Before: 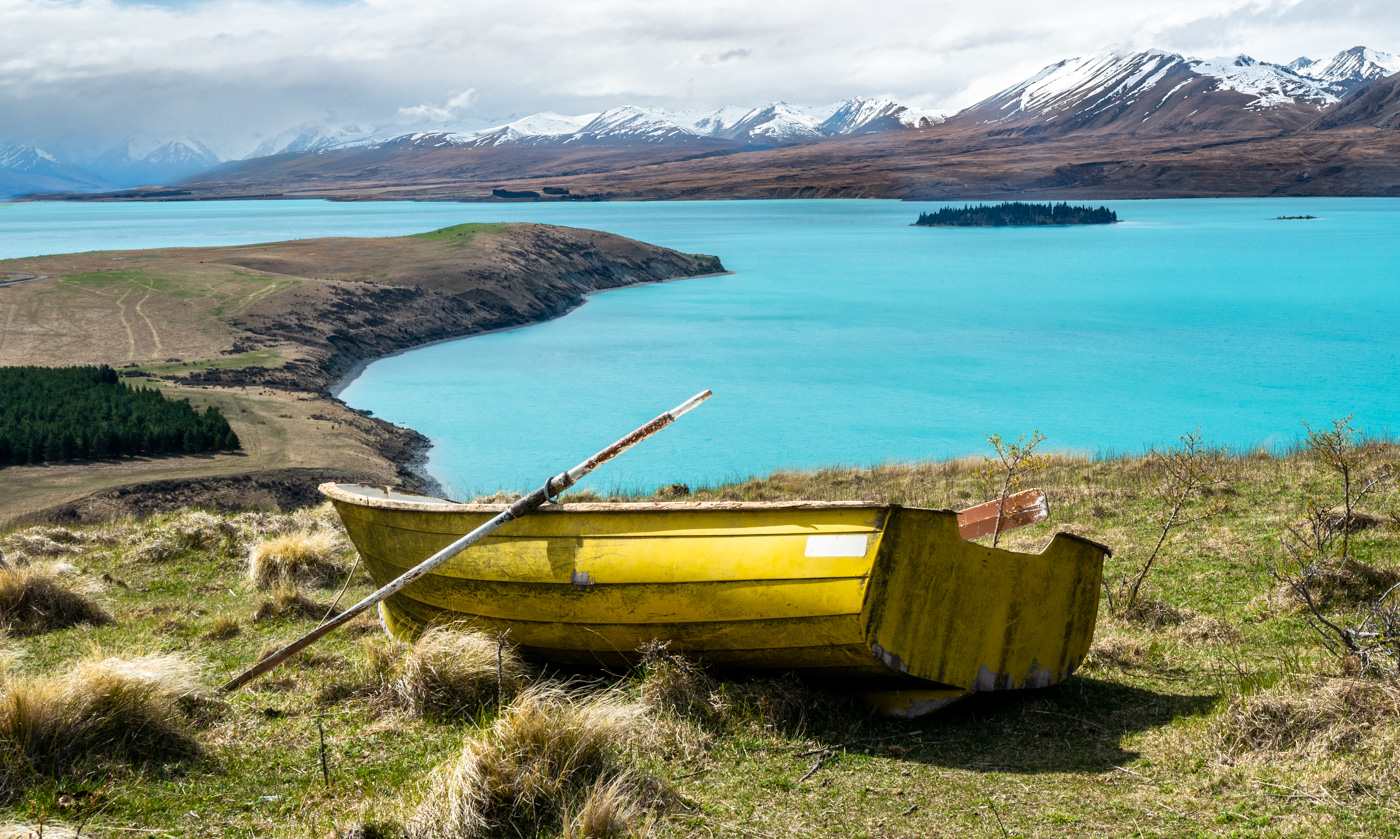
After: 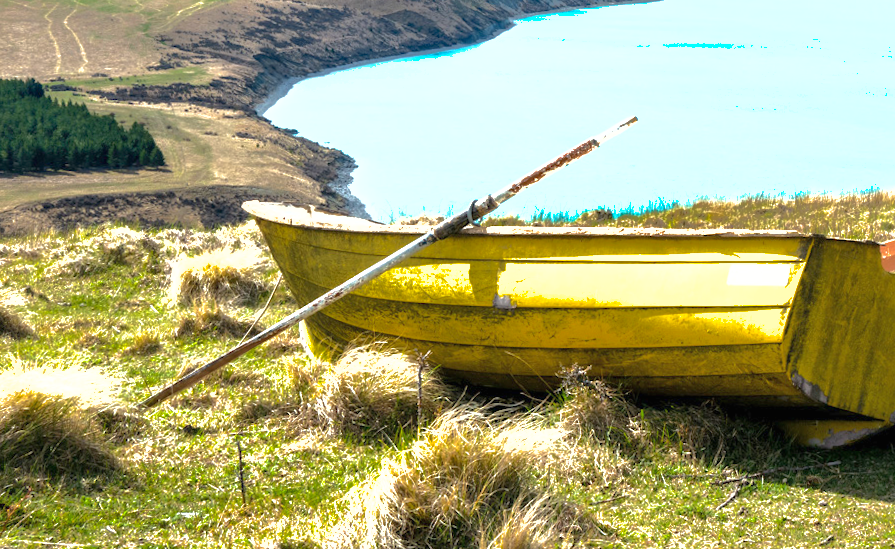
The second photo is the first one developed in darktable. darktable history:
exposure: black level correction 0, exposure 1.2 EV, compensate exposure bias true, compensate highlight preservation false
crop and rotate: angle -1.21°, left 3.809%, top 32.154%, right 29.961%
shadows and highlights: highlights -59.8
